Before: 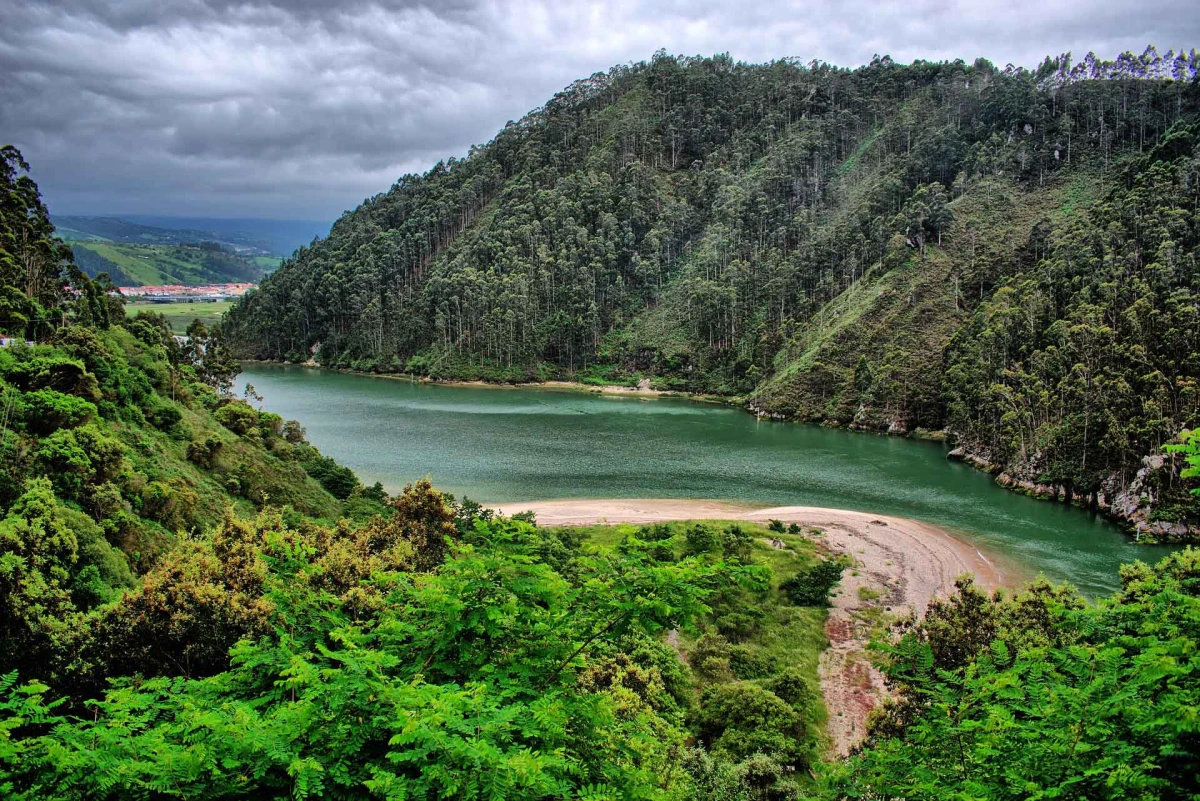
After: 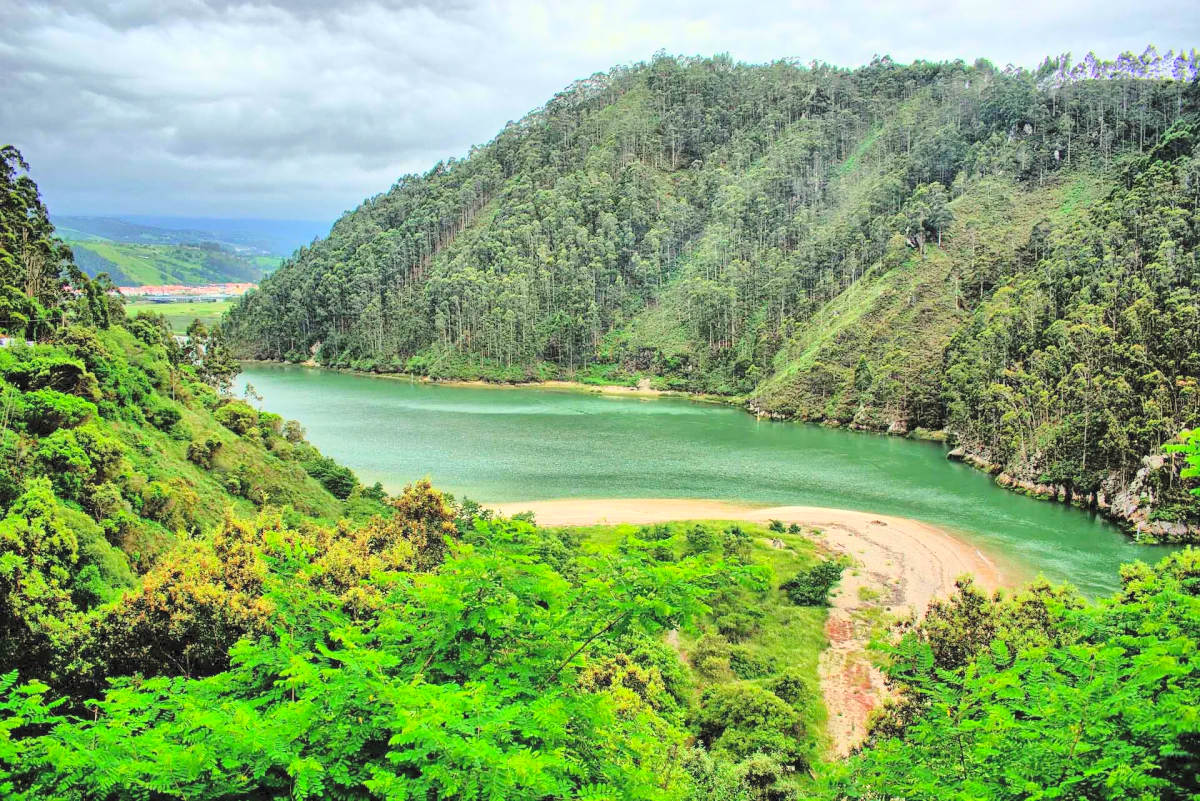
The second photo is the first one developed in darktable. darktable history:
contrast brightness saturation: contrast 0.098, brightness 0.305, saturation 0.14
color correction: highlights a* -5.7, highlights b* 11.17
tone curve: curves: ch0 [(0, 0) (0.003, 0.004) (0.011, 0.015) (0.025, 0.033) (0.044, 0.058) (0.069, 0.091) (0.1, 0.131) (0.136, 0.178) (0.177, 0.232) (0.224, 0.294) (0.277, 0.362) (0.335, 0.434) (0.399, 0.512) (0.468, 0.582) (0.543, 0.646) (0.623, 0.713) (0.709, 0.783) (0.801, 0.876) (0.898, 0.938) (1, 1)], color space Lab, linked channels, preserve colors none
levels: levels [0, 0.478, 1]
